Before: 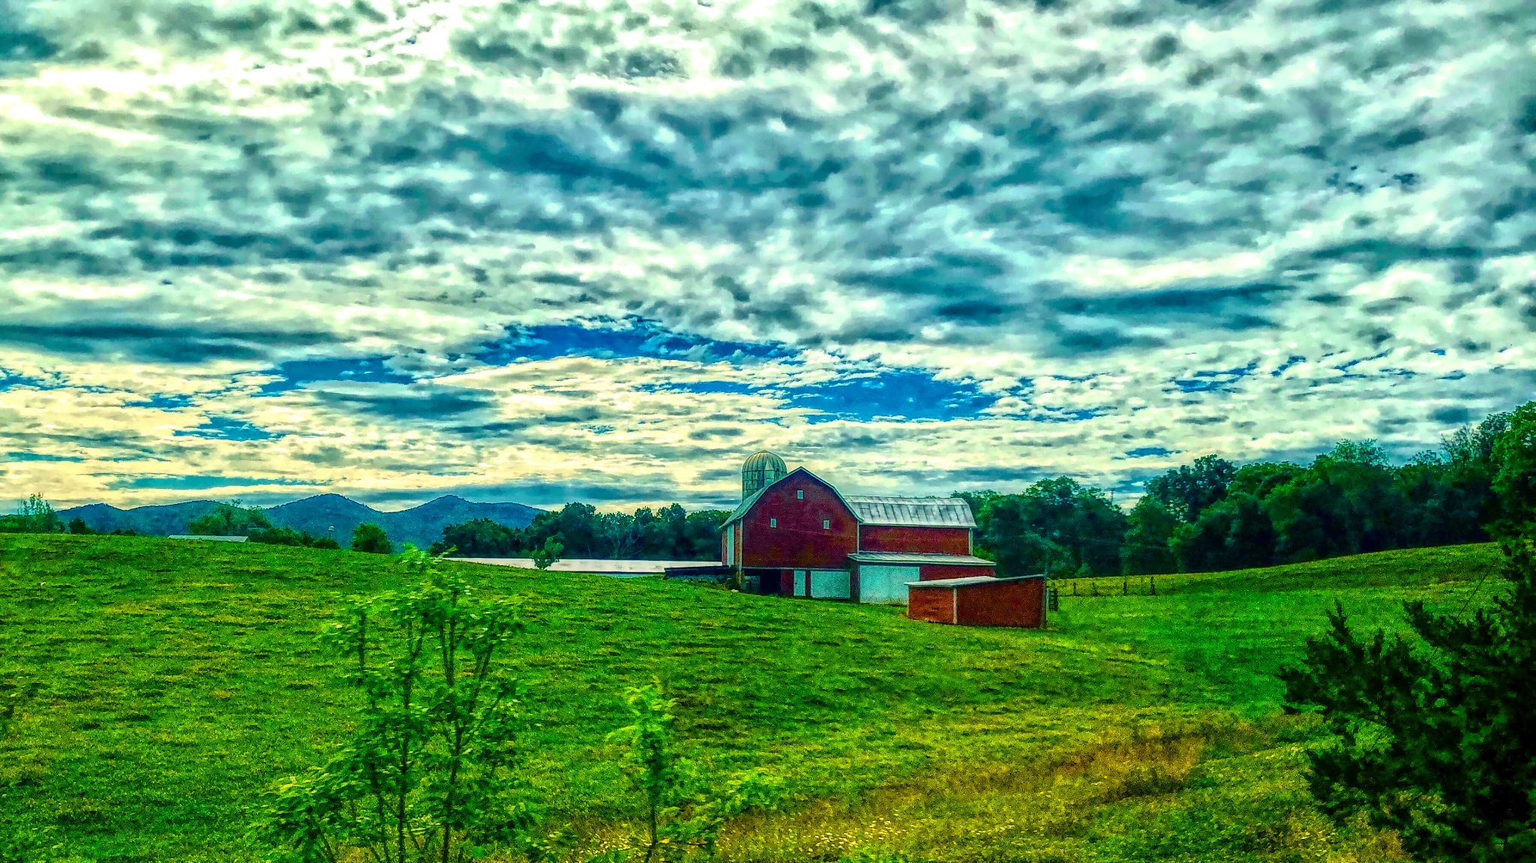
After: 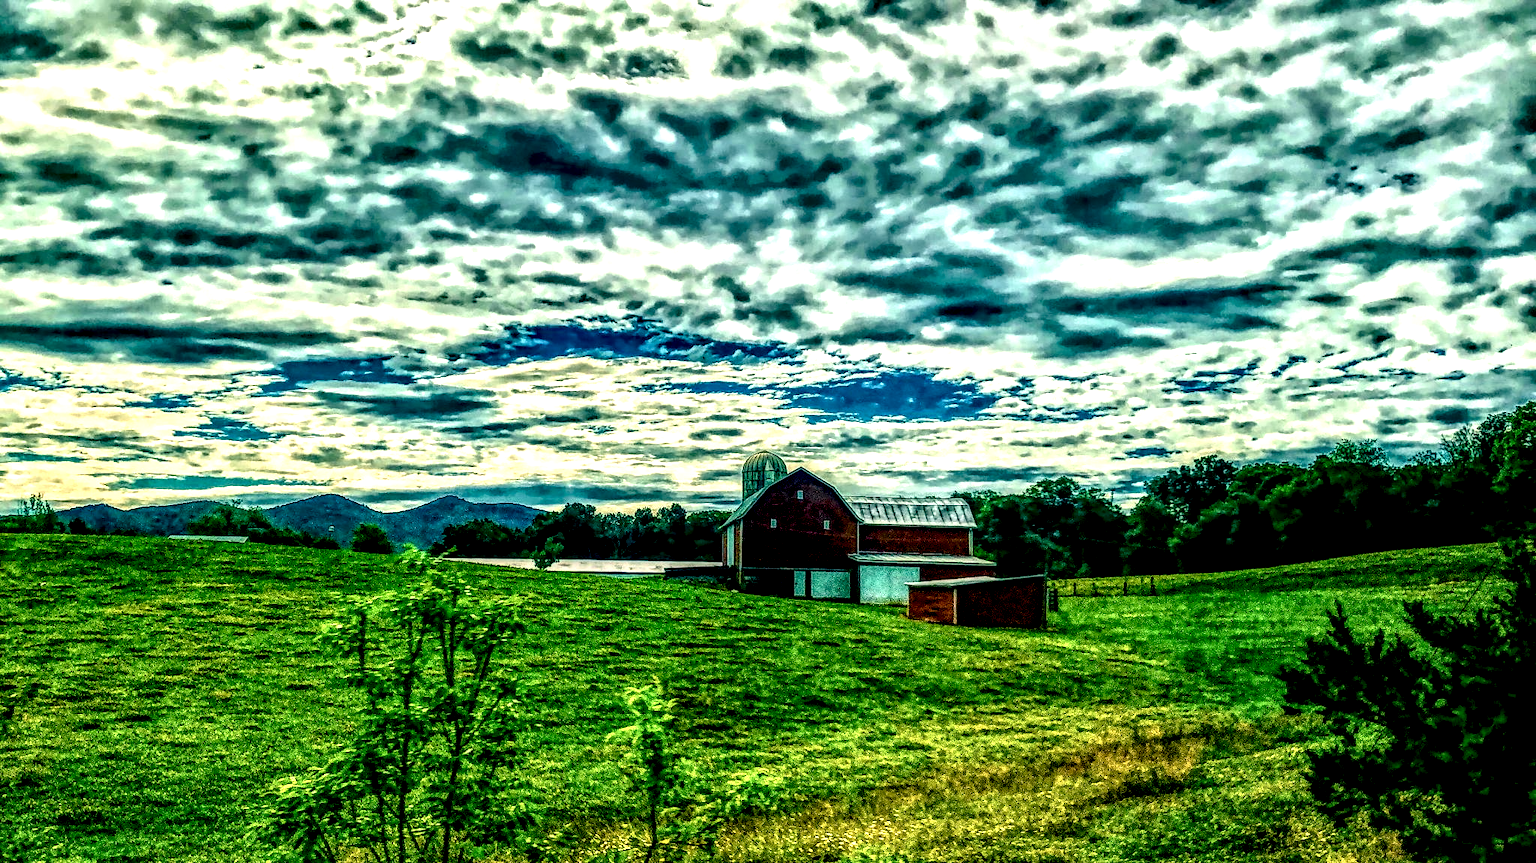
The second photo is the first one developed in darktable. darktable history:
local contrast: shadows 185%, detail 224%
color correction: highlights a* 4.45, highlights b* 4.94, shadows a* -7.86, shadows b* 4.59
